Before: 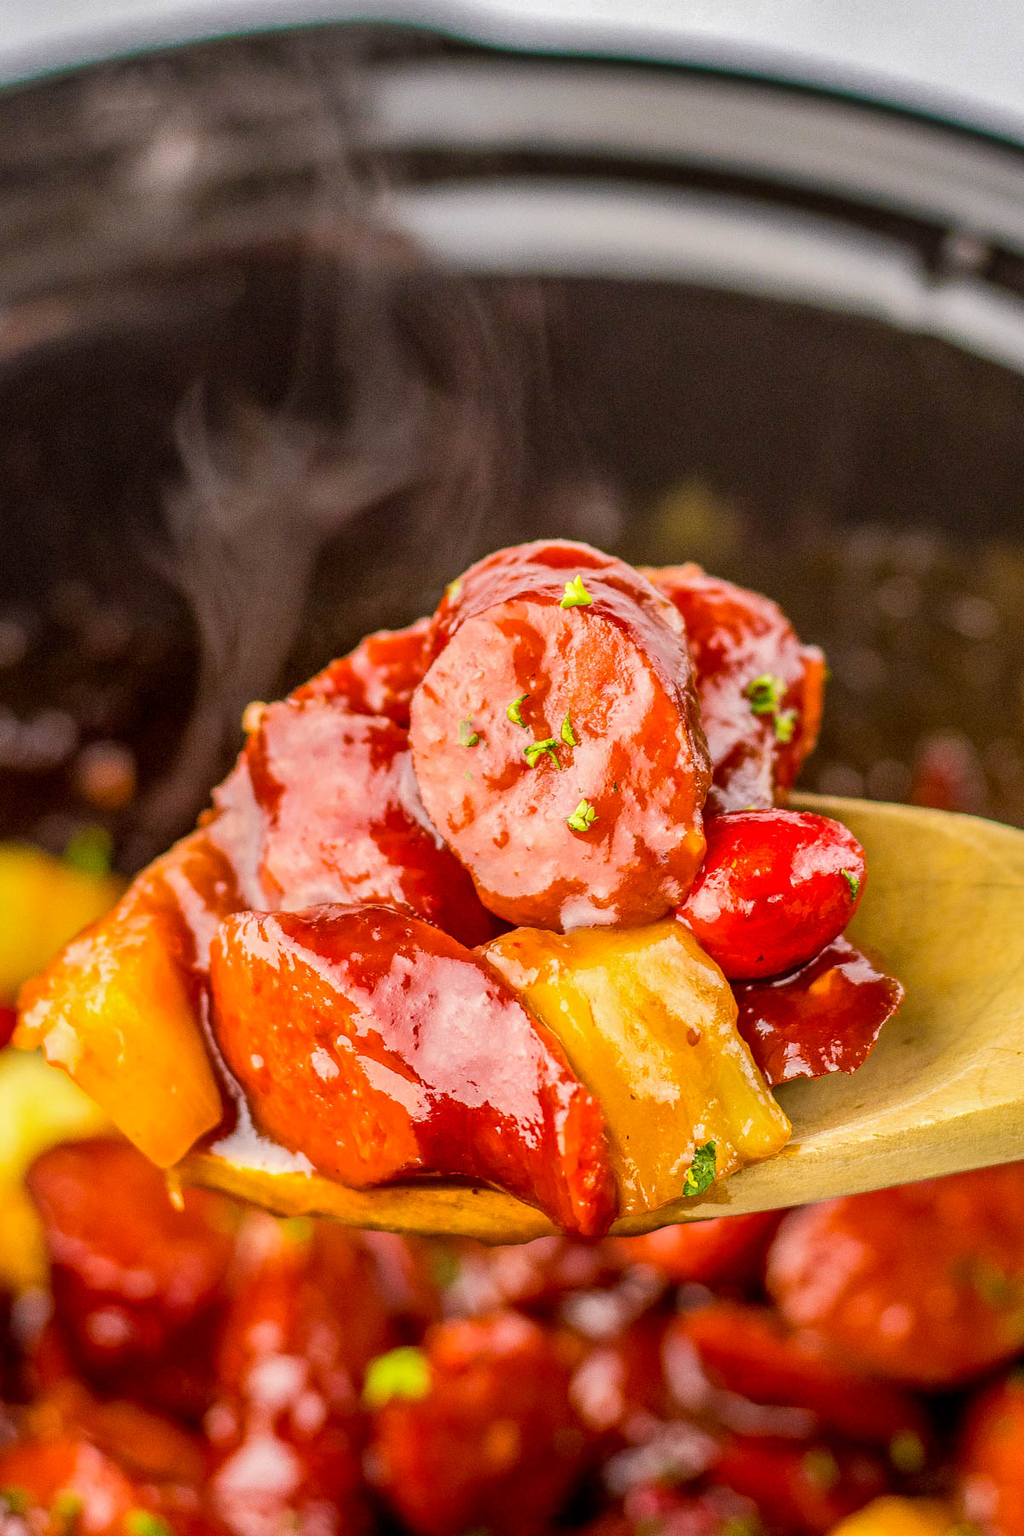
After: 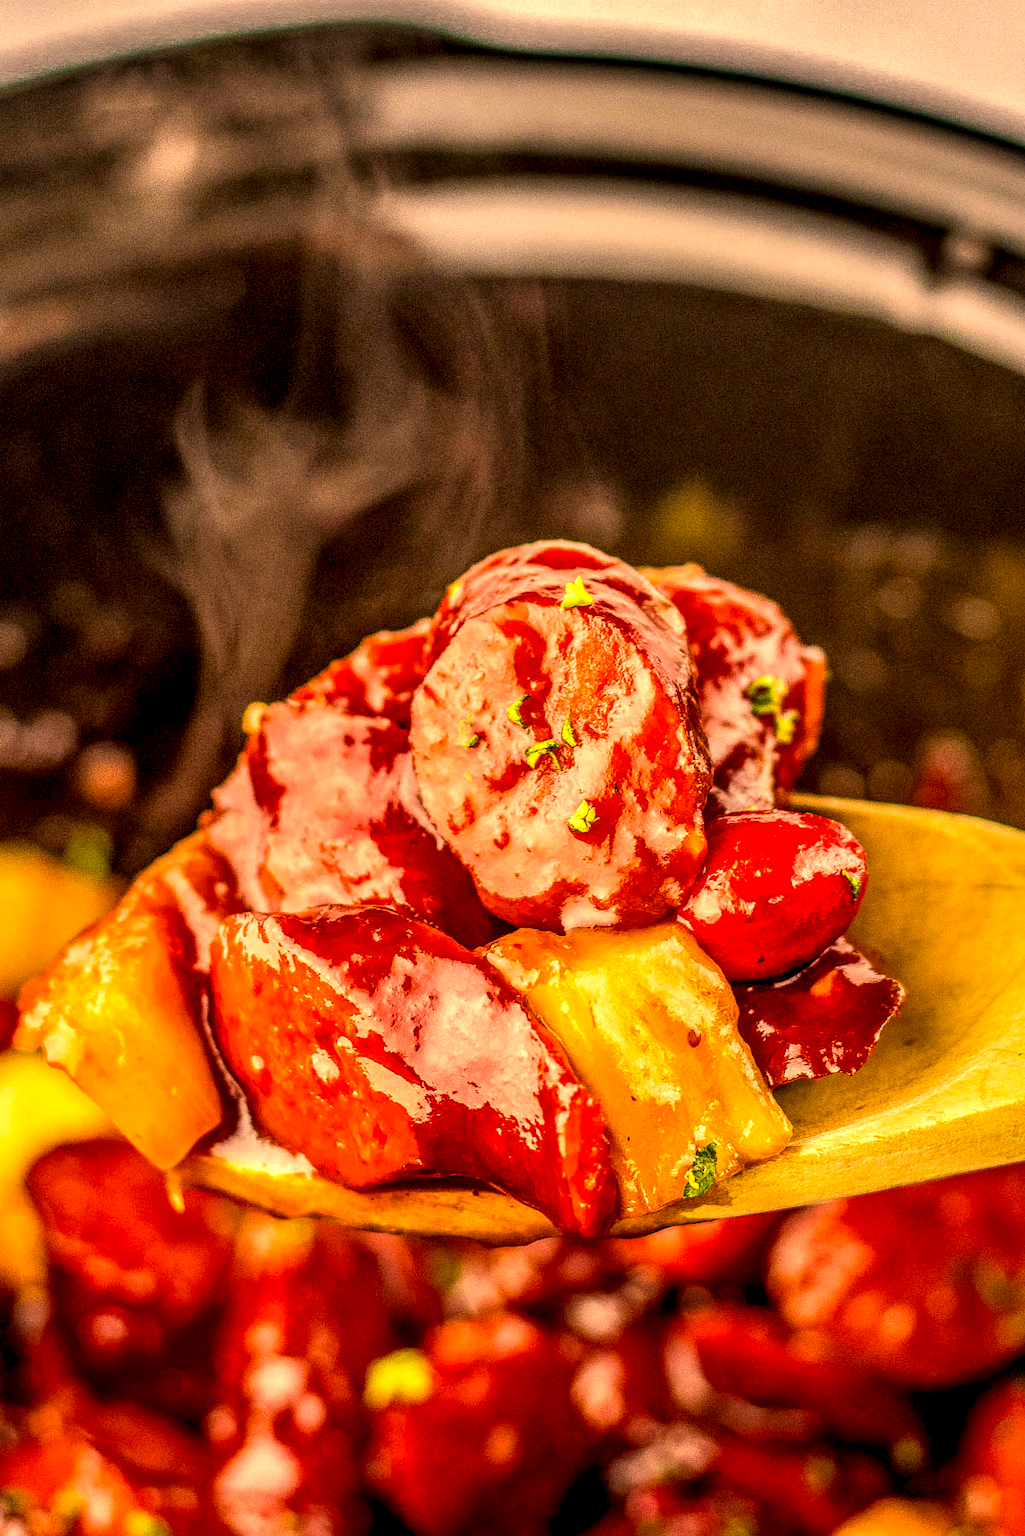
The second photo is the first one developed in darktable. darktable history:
local contrast: highlights 1%, shadows 3%, detail 182%
crop: bottom 0.059%
color correction: highlights a* 18.47, highlights b* 36.05, shadows a* 1.85, shadows b* 6.52, saturation 1.03
